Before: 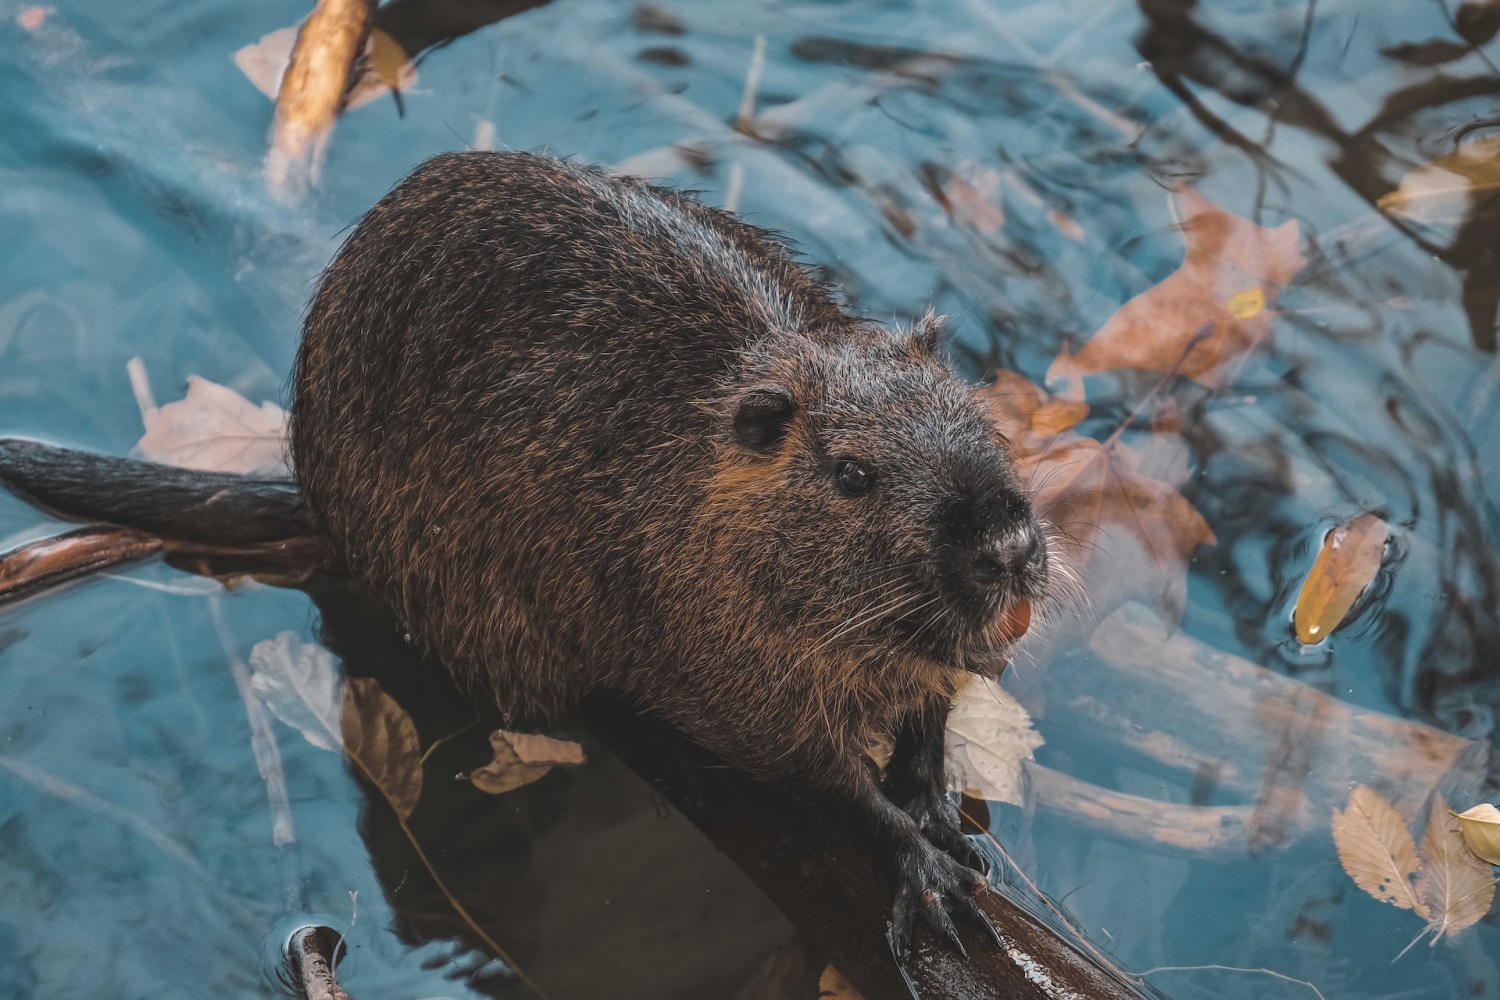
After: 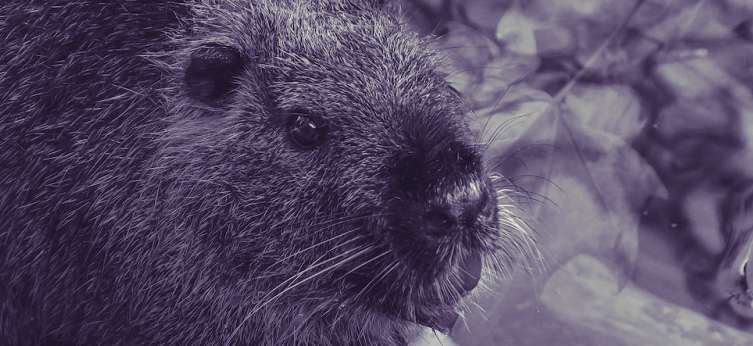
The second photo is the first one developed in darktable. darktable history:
monochrome: a 0, b 0, size 0.5, highlights 0.57
crop: left 36.607%, top 34.735%, right 13.146%, bottom 30.611%
split-toning: shadows › hue 255.6°, shadows › saturation 0.66, highlights › hue 43.2°, highlights › saturation 0.68, balance -50.1
